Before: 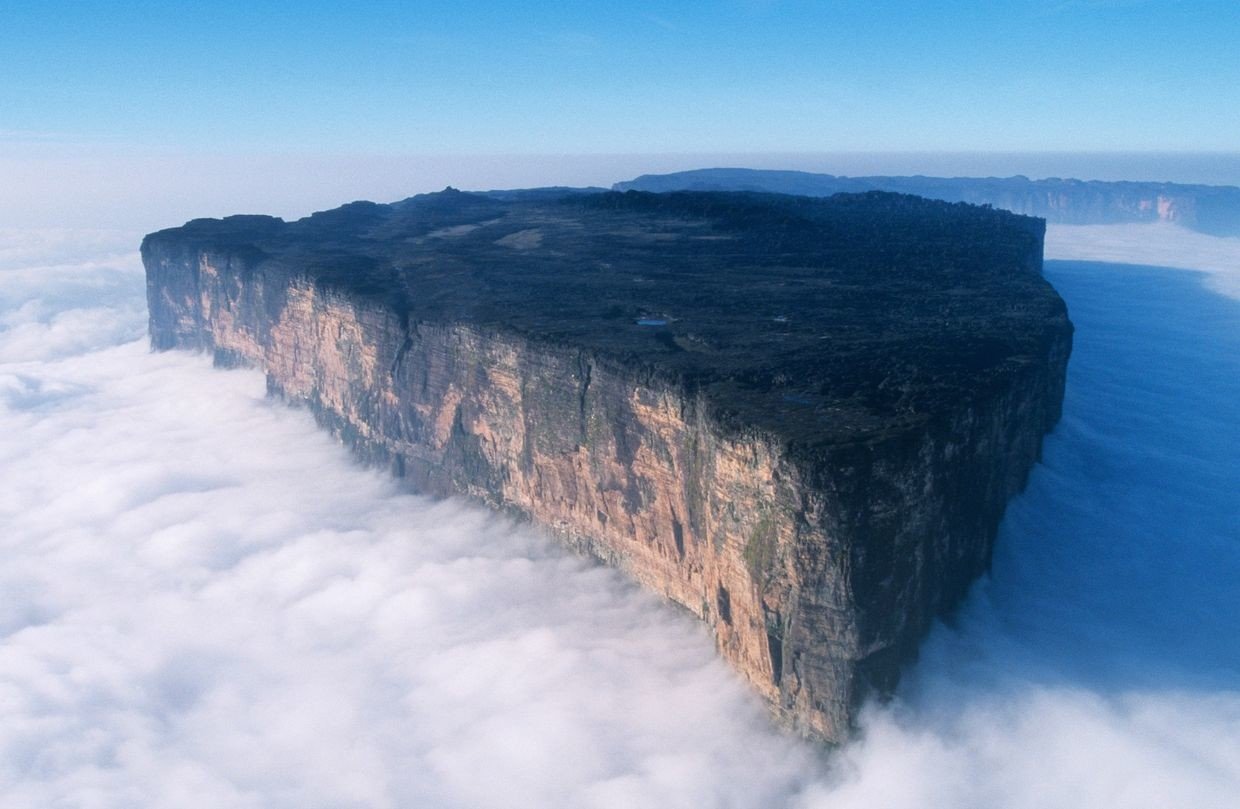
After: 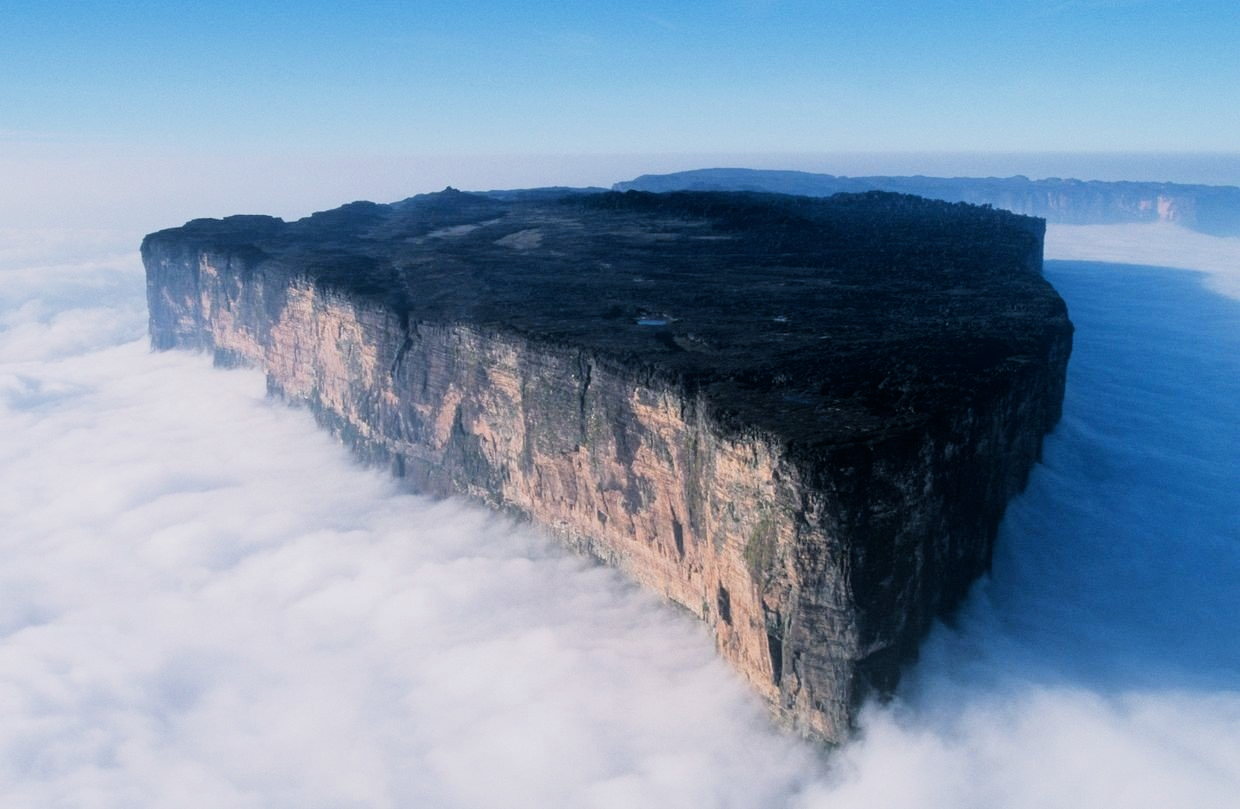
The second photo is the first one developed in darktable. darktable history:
filmic rgb: black relative exposure -8.01 EV, white relative exposure 4.03 EV, hardness 4.13, contrast 1.359, iterations of high-quality reconstruction 10
